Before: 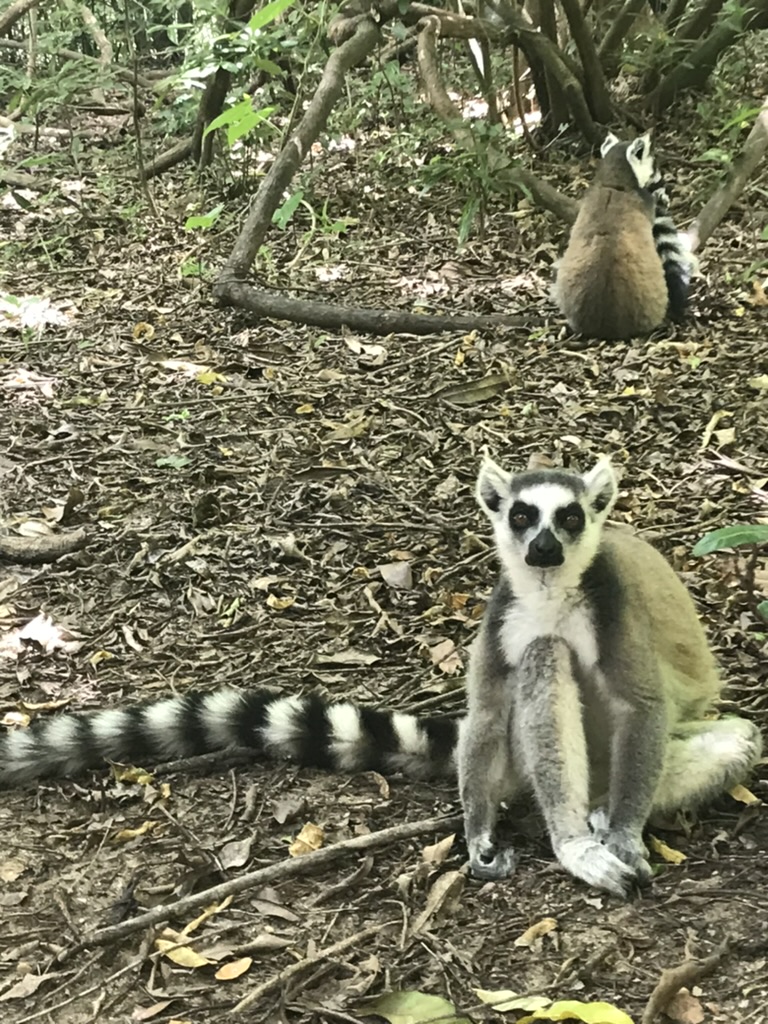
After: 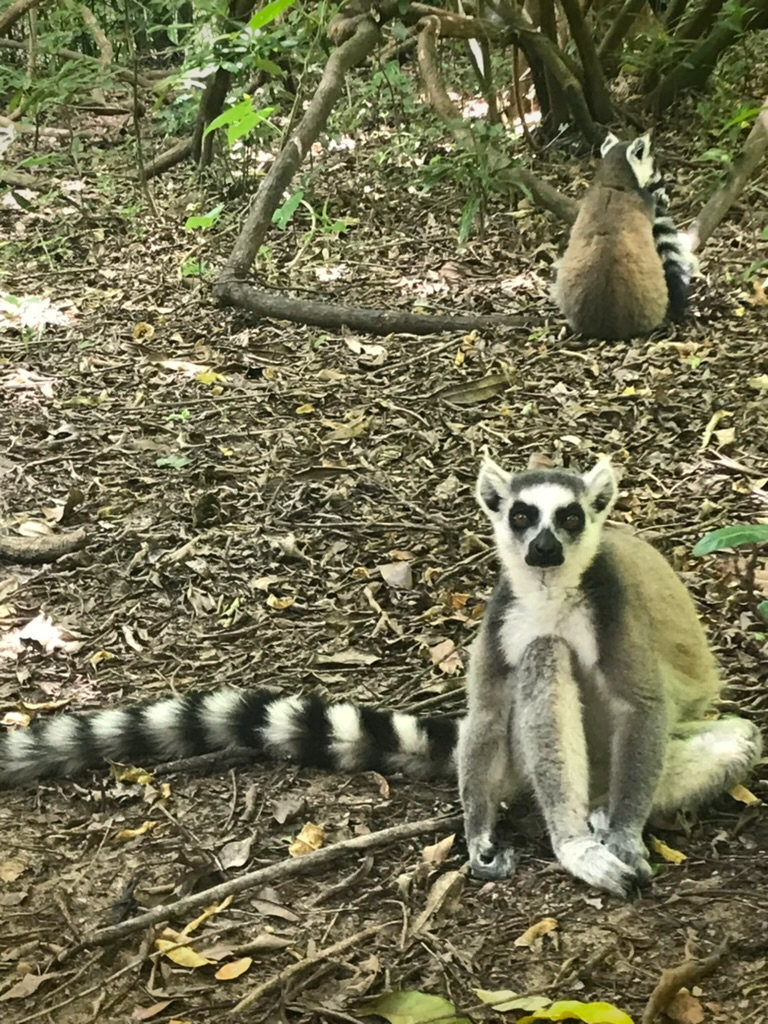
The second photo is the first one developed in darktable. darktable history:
white balance: red 1.009, blue 0.985
vignetting: fall-off start 88.53%, fall-off radius 44.2%, saturation 0.376, width/height ratio 1.161
